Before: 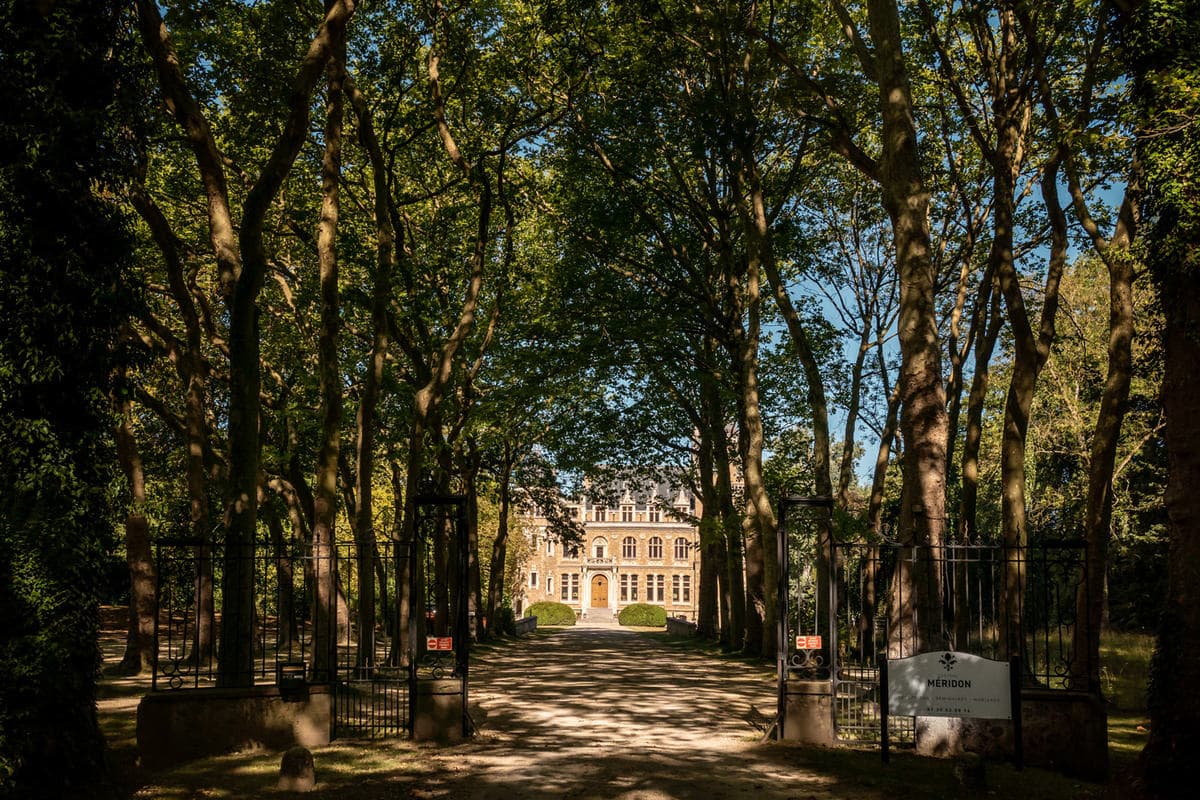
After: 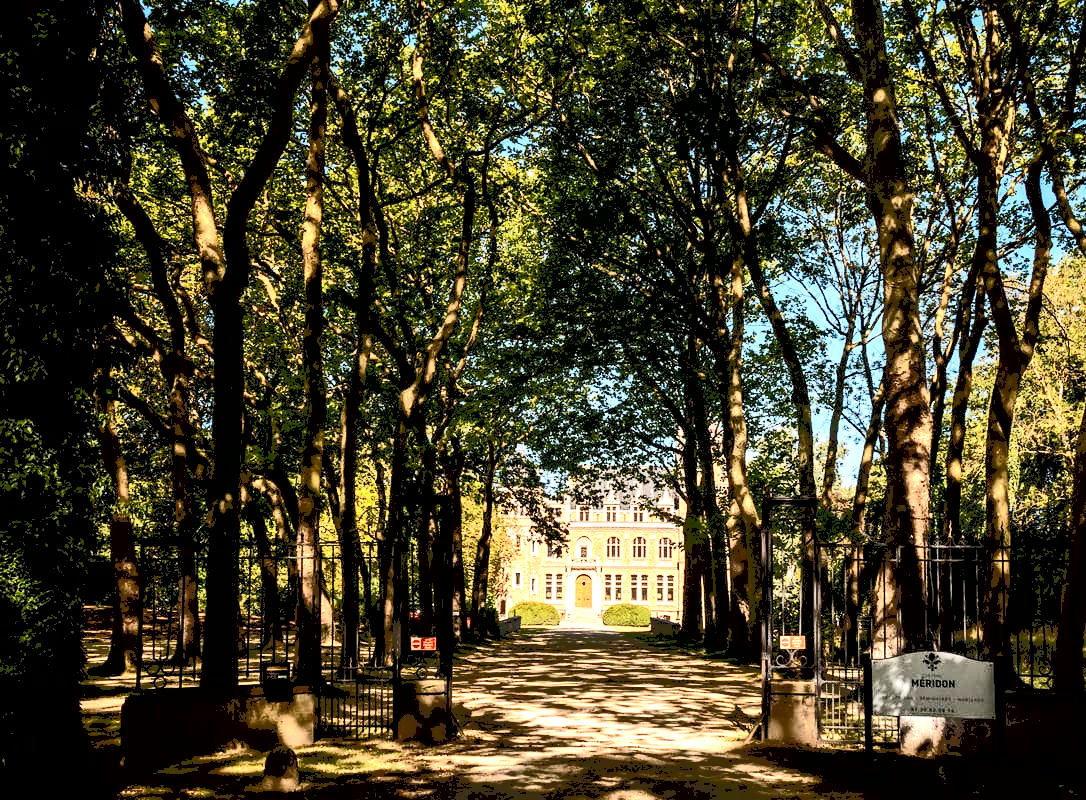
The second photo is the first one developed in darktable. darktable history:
shadows and highlights: shadows 29.43, highlights -29.47, low approximation 0.01, soften with gaussian
exposure: black level correction 0.012, exposure 0.699 EV, compensate highlight preservation false
tone equalizer: -8 EV -0.416 EV, -7 EV -0.418 EV, -6 EV -0.346 EV, -5 EV -0.25 EV, -3 EV 0.19 EV, -2 EV 0.363 EV, -1 EV 0.404 EV, +0 EV 0.422 EV
tone curve: curves: ch0 [(0, 0) (0.003, 0.184) (0.011, 0.184) (0.025, 0.189) (0.044, 0.192) (0.069, 0.194) (0.1, 0.2) (0.136, 0.202) (0.177, 0.206) (0.224, 0.214) (0.277, 0.243) (0.335, 0.297) (0.399, 0.39) (0.468, 0.508) (0.543, 0.653) (0.623, 0.754) (0.709, 0.834) (0.801, 0.887) (0.898, 0.925) (1, 1)], color space Lab, independent channels, preserve colors none
crop and rotate: left 1.4%, right 8.069%
